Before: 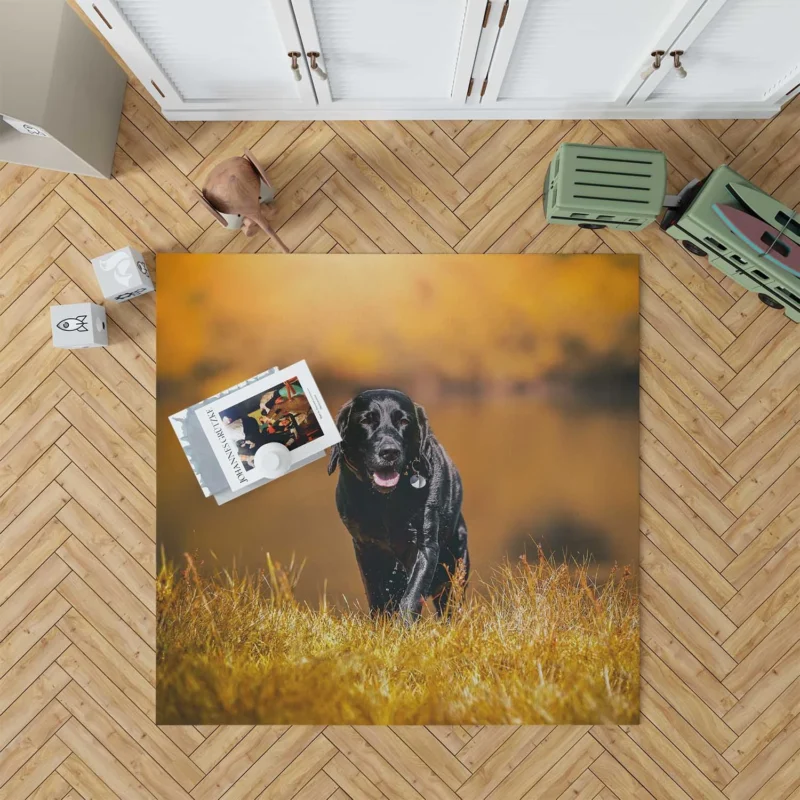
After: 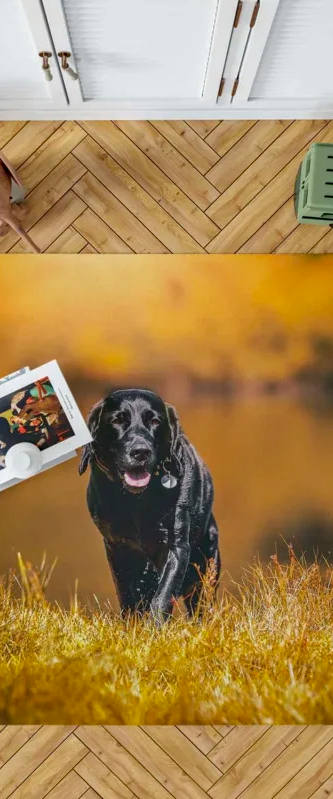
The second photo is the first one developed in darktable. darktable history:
local contrast: on, module defaults
color contrast: green-magenta contrast 1.2, blue-yellow contrast 1.2
haze removal: compatibility mode true, adaptive false
crop: left 31.229%, right 27.105%
